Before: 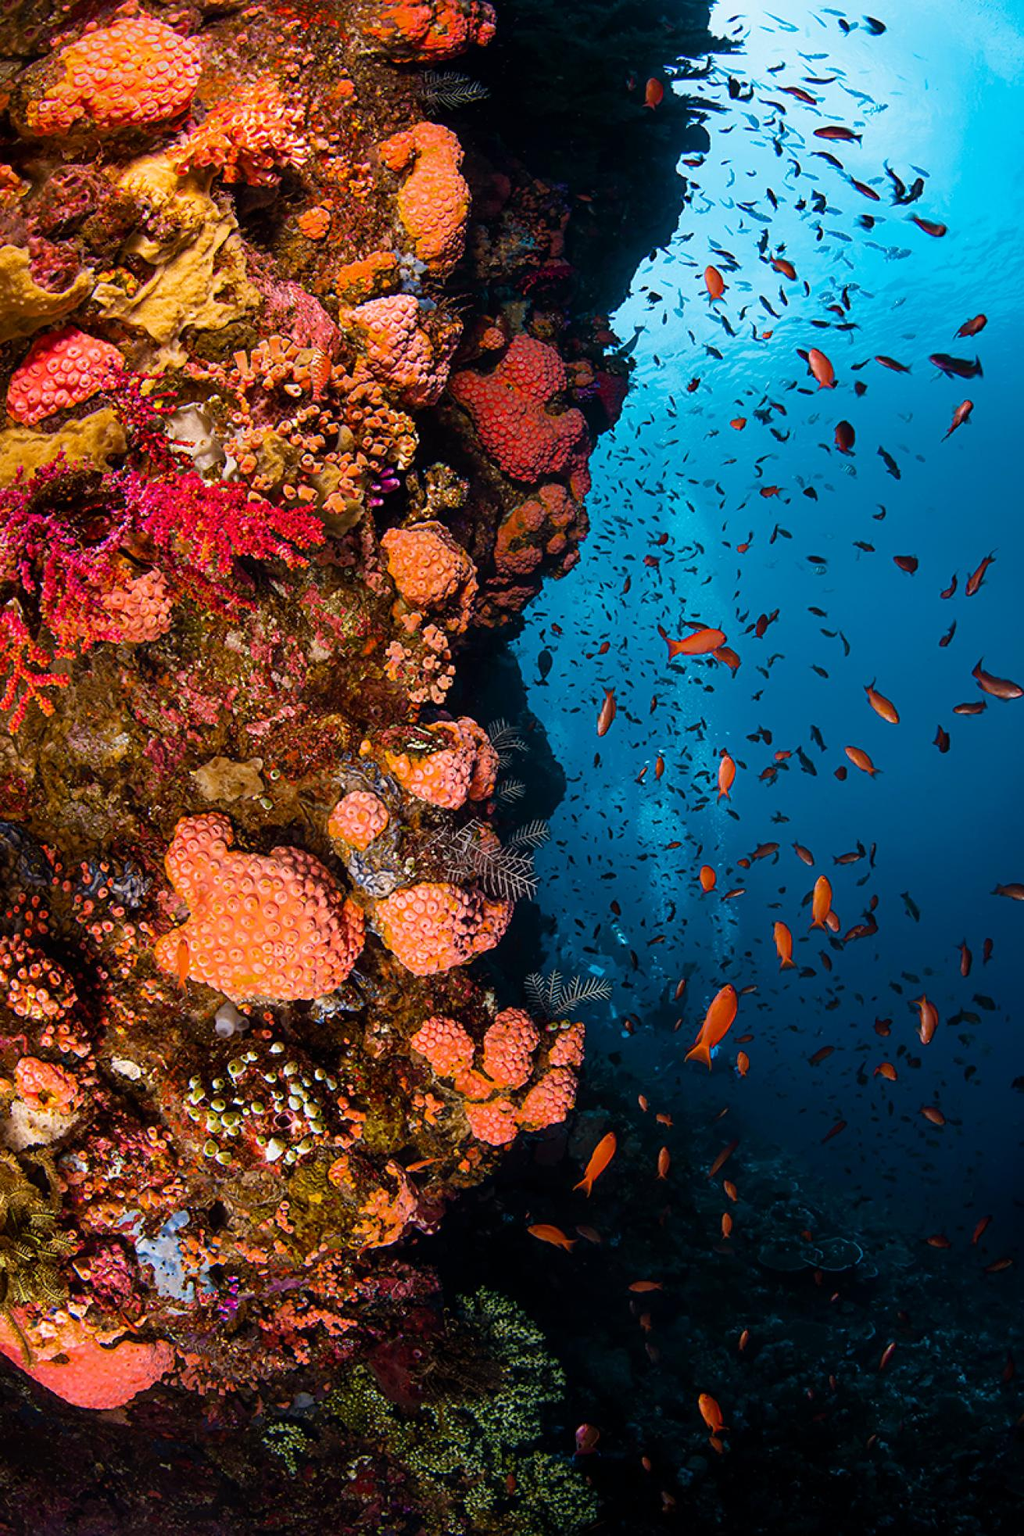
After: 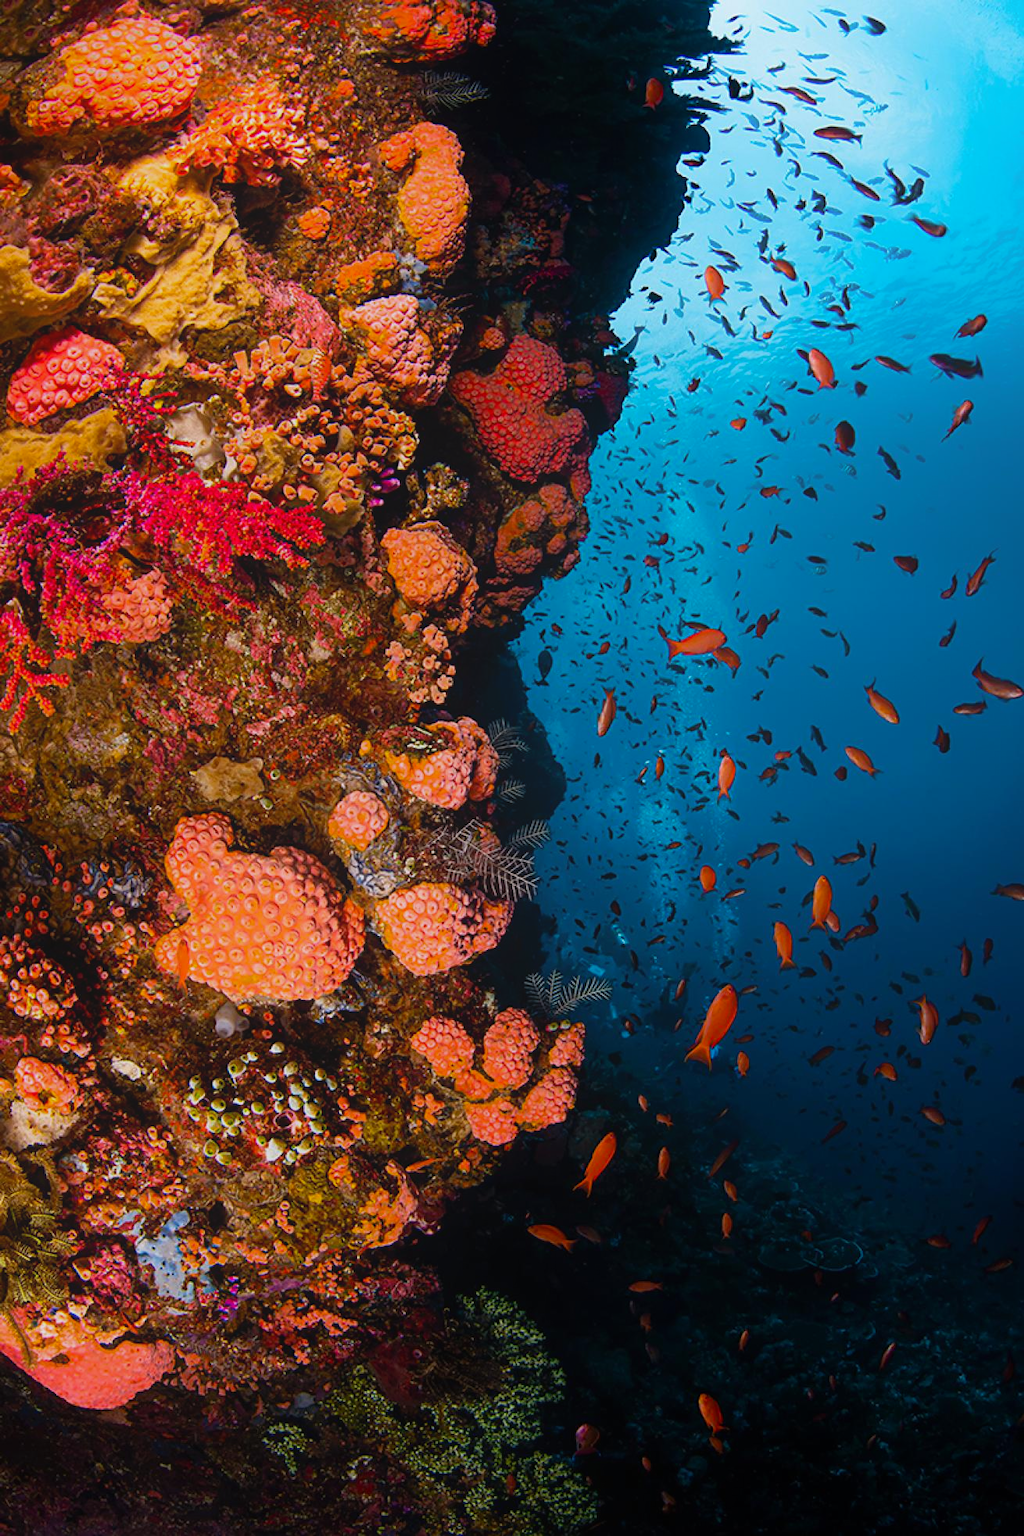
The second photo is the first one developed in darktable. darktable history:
contrast equalizer: octaves 7, y [[0.46, 0.454, 0.451, 0.451, 0.455, 0.46], [0.5 ×6], [0.5 ×6], [0 ×6], [0 ×6]]
